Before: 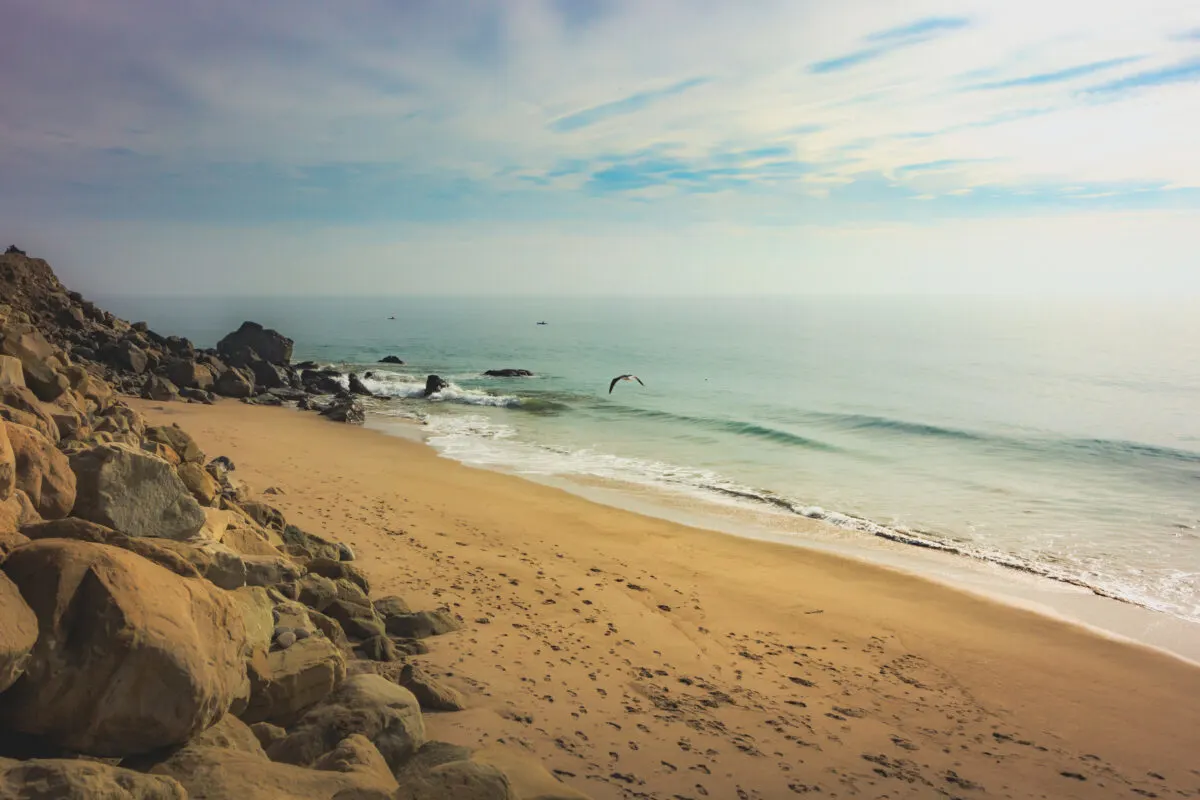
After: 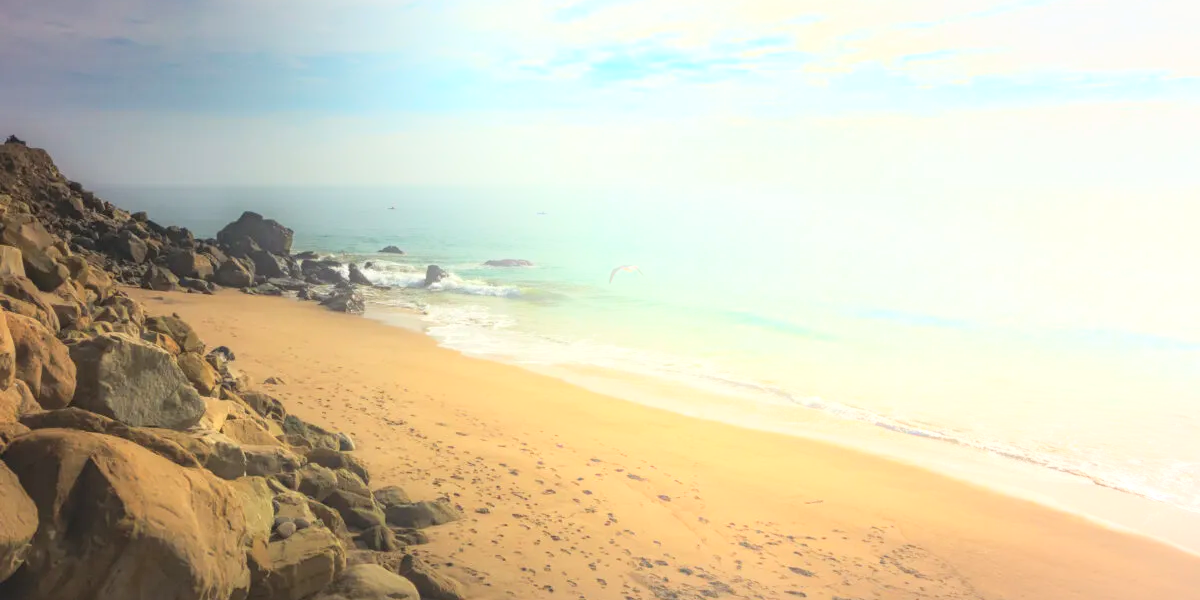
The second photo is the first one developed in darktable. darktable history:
crop: top 13.819%, bottom 11.169%
bloom: on, module defaults
exposure: exposure 0.496 EV, compensate highlight preservation false
tone equalizer: on, module defaults
